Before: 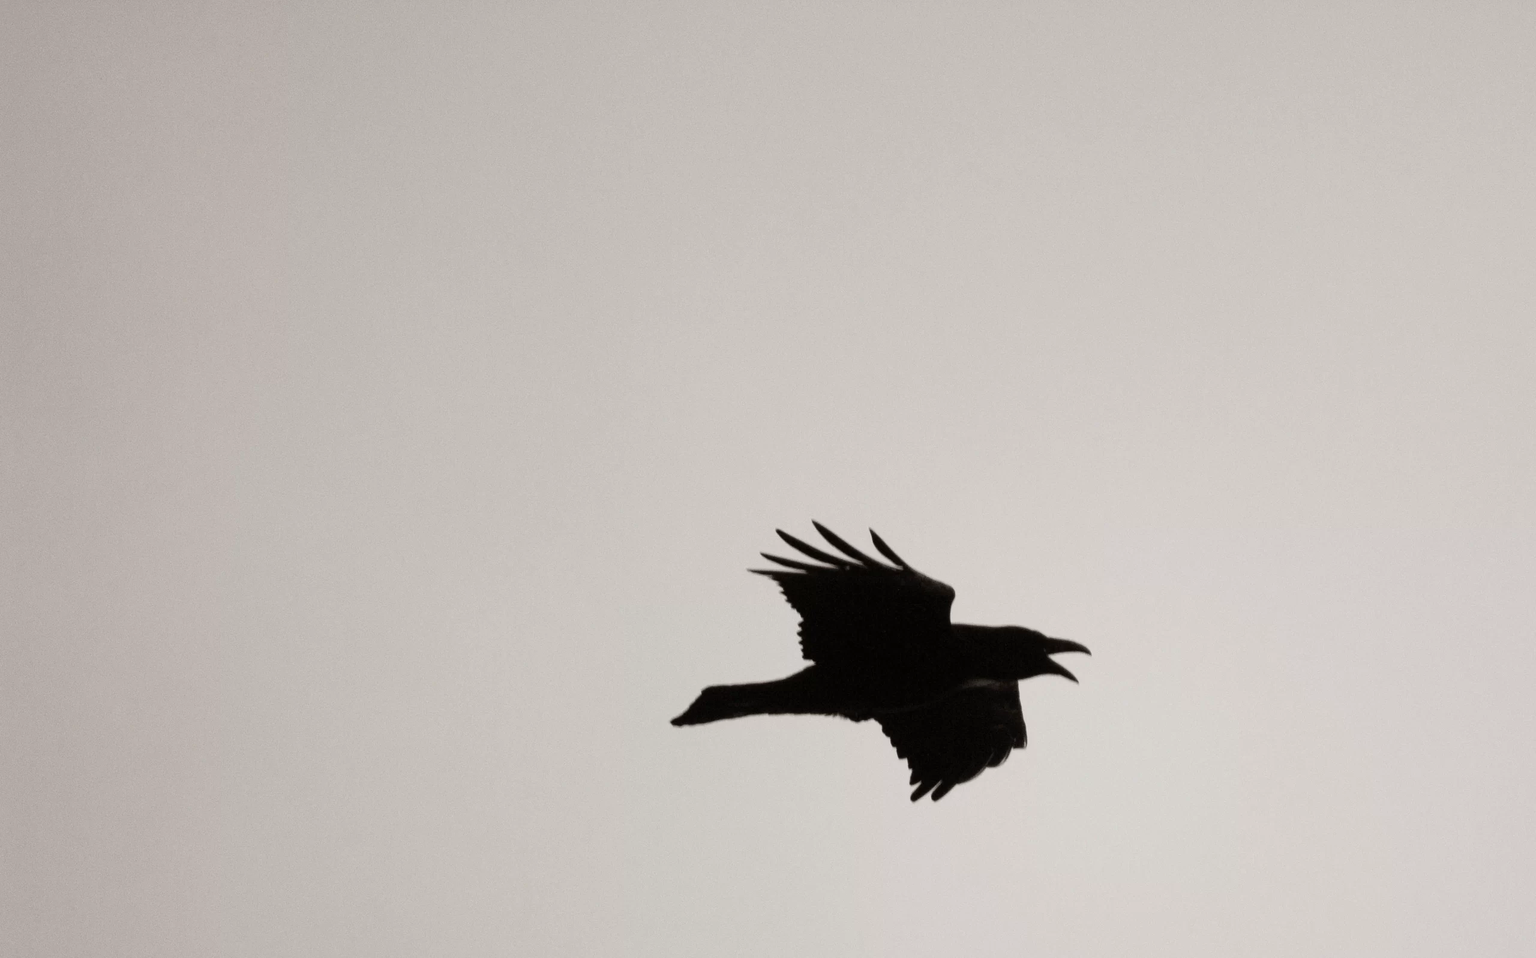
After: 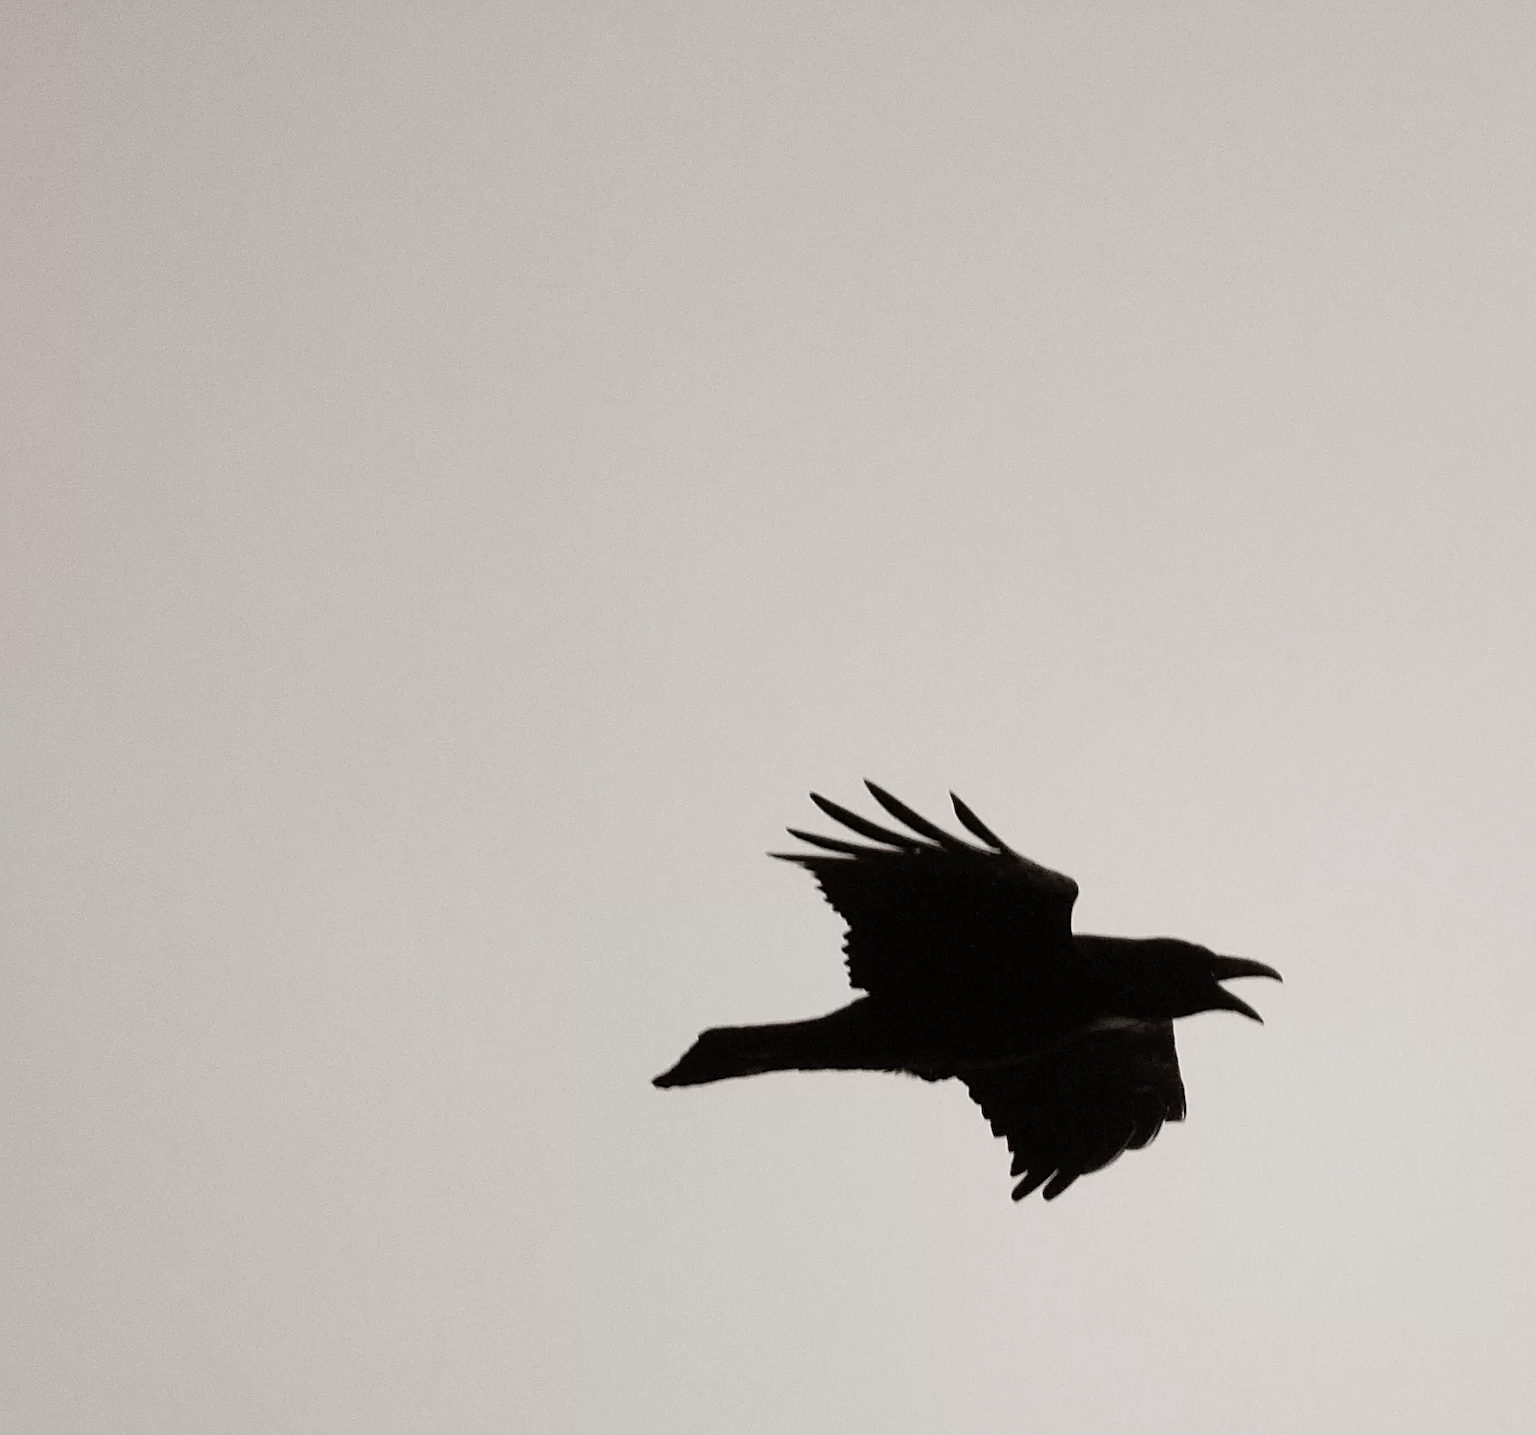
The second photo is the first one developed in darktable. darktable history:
crop and rotate: left 15.324%, right 17.897%
sharpen: on, module defaults
